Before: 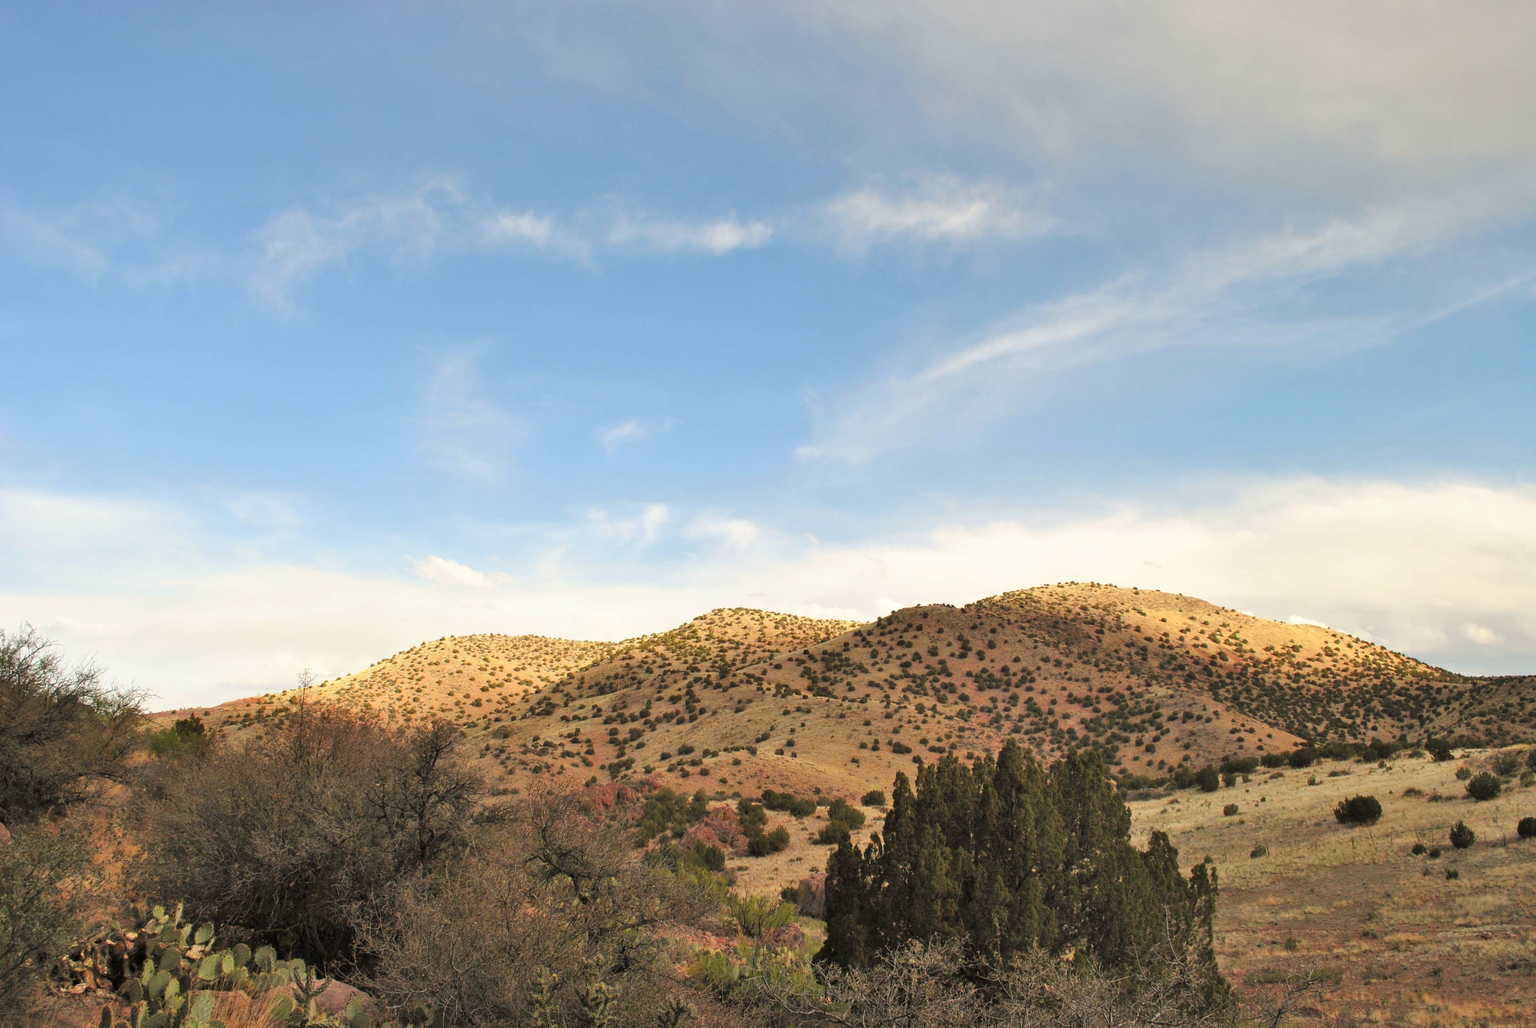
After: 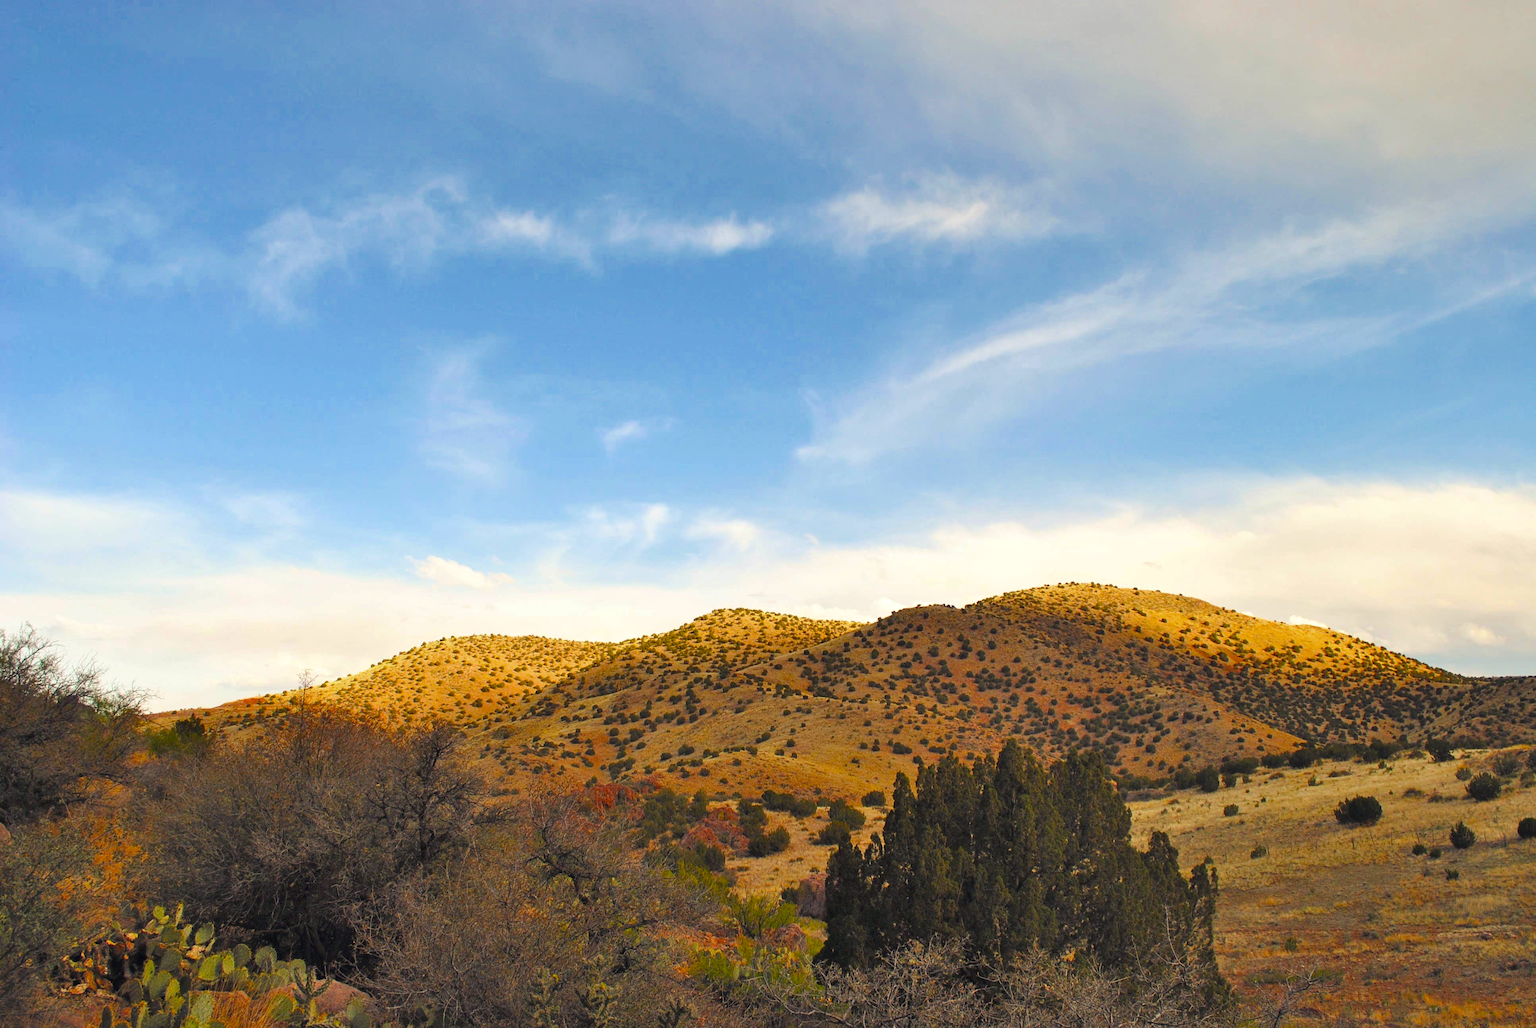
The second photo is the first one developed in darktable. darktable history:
shadows and highlights: shadows 62.79, white point adjustment 0.544, highlights -33.92, compress 84.17%
exposure: black level correction -0.003, exposure 0.037 EV, compensate exposure bias true, compensate highlight preservation false
color balance rgb: shadows lift › luminance -21.676%, shadows lift › chroma 6.554%, shadows lift › hue 268.3°, perceptual saturation grading › global saturation 31.091%, saturation formula JzAzBz (2021)
